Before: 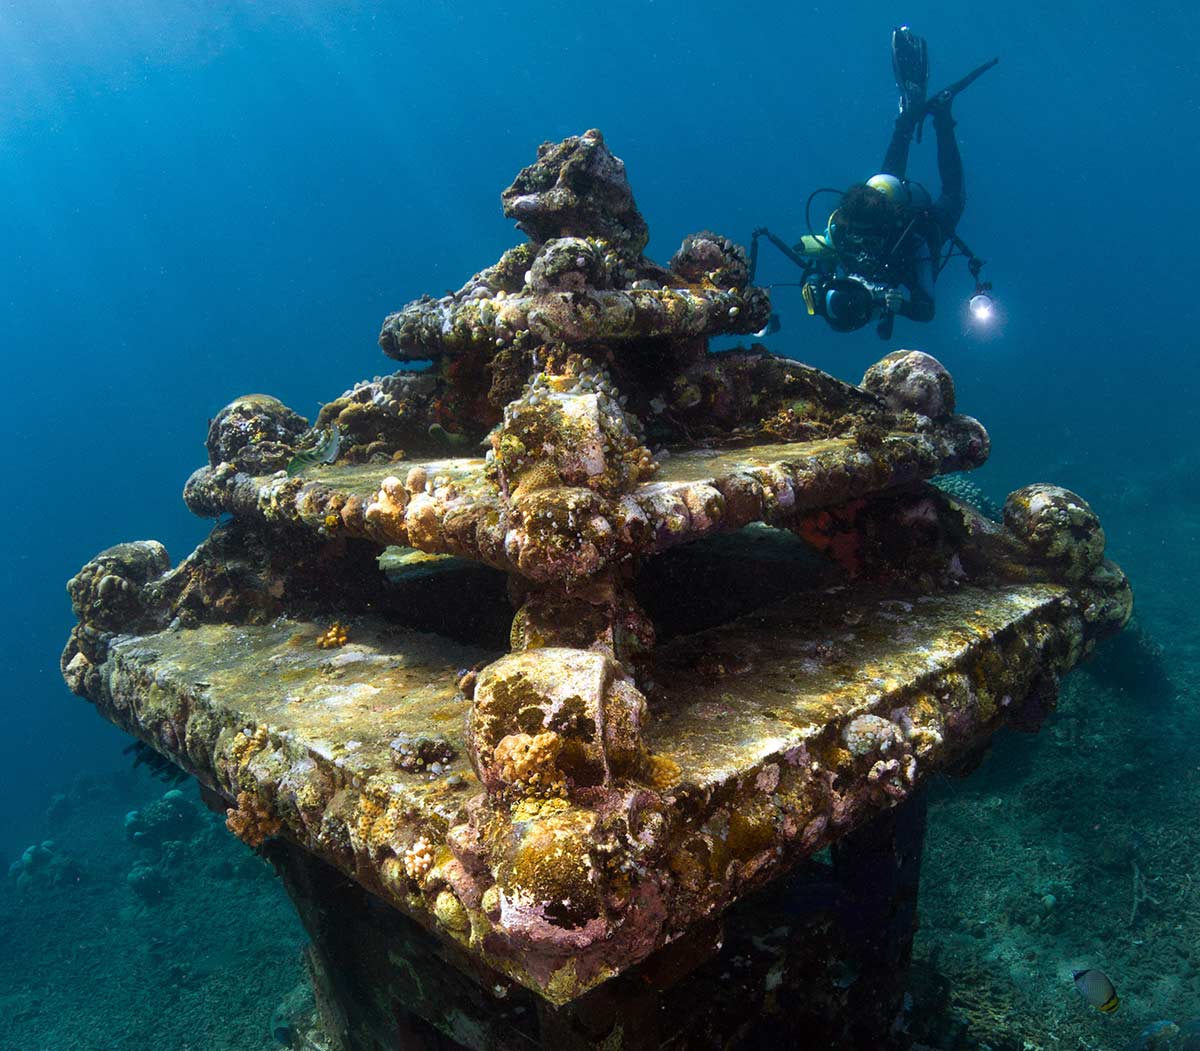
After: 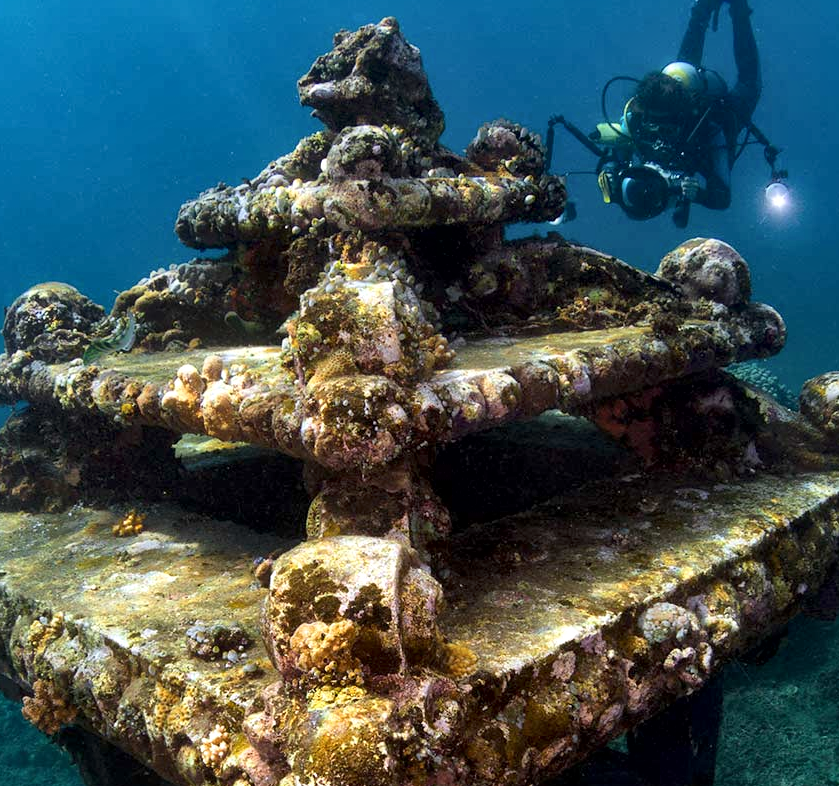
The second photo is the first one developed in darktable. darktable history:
exposure: compensate exposure bias true, compensate highlight preservation false
local contrast: mode bilateral grid, contrast 20, coarseness 50, detail 159%, midtone range 0.2
crop and rotate: left 17.046%, top 10.659%, right 12.989%, bottom 14.553%
